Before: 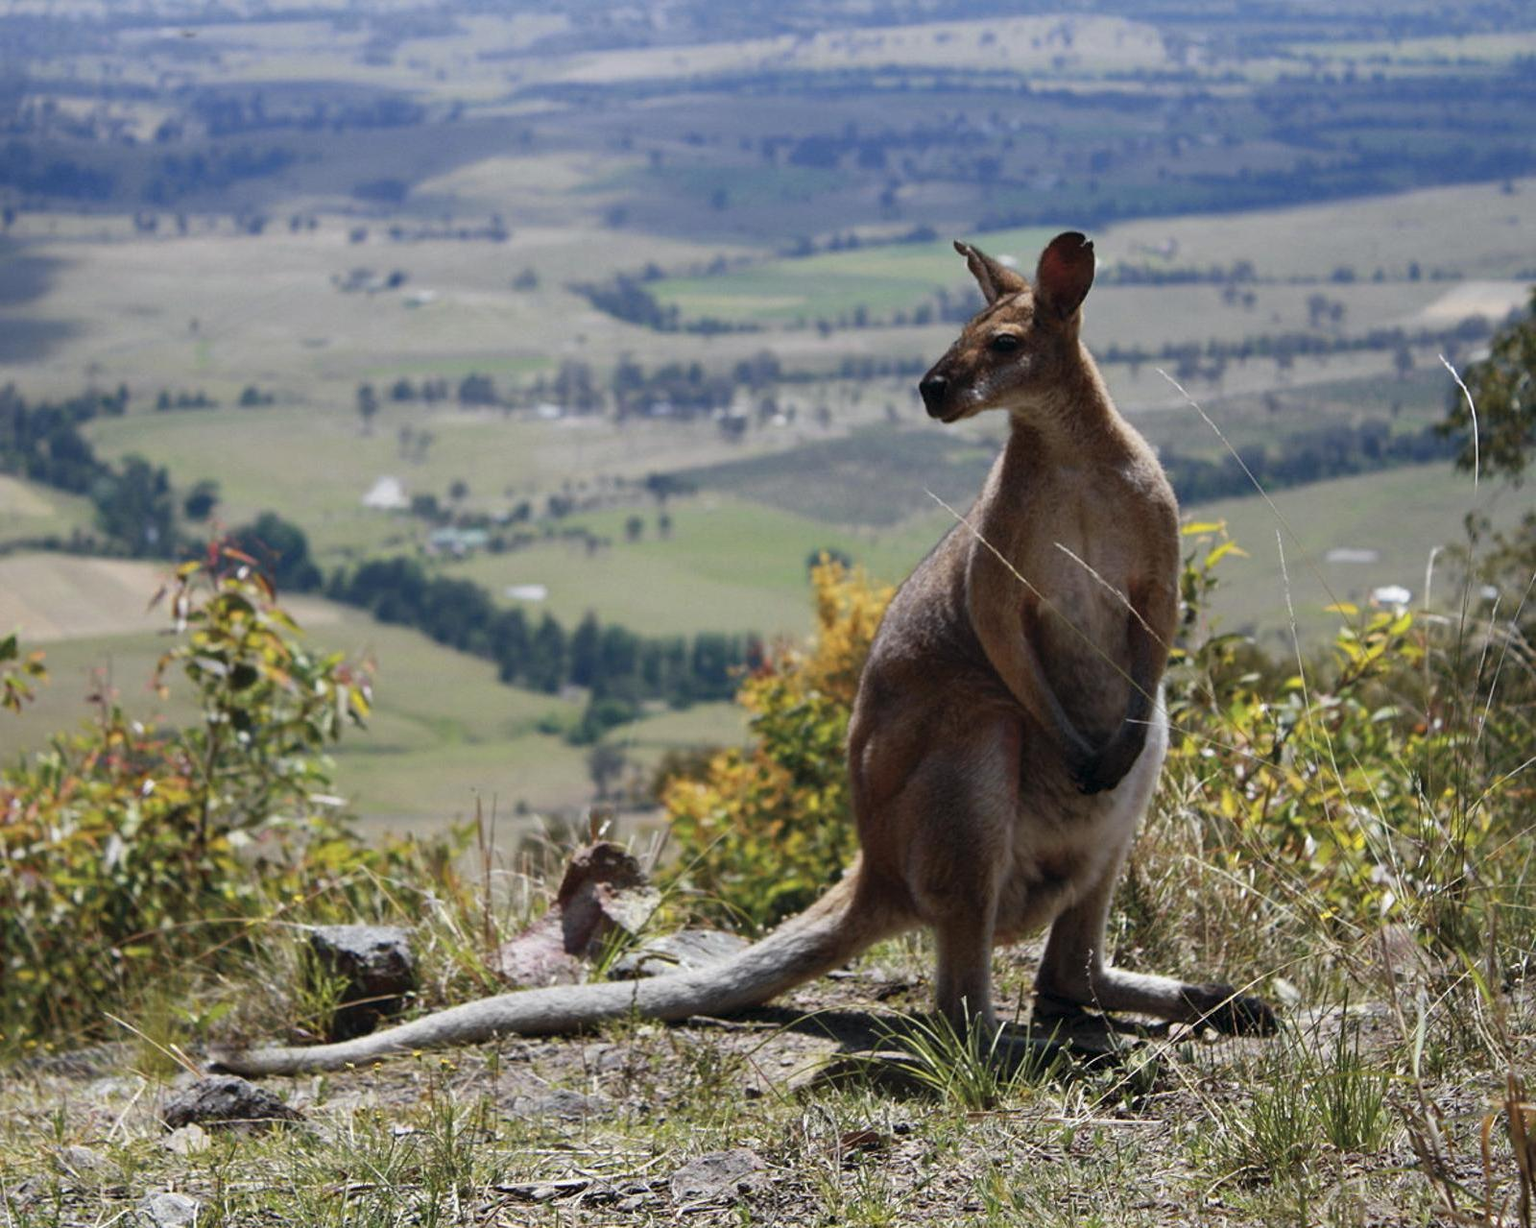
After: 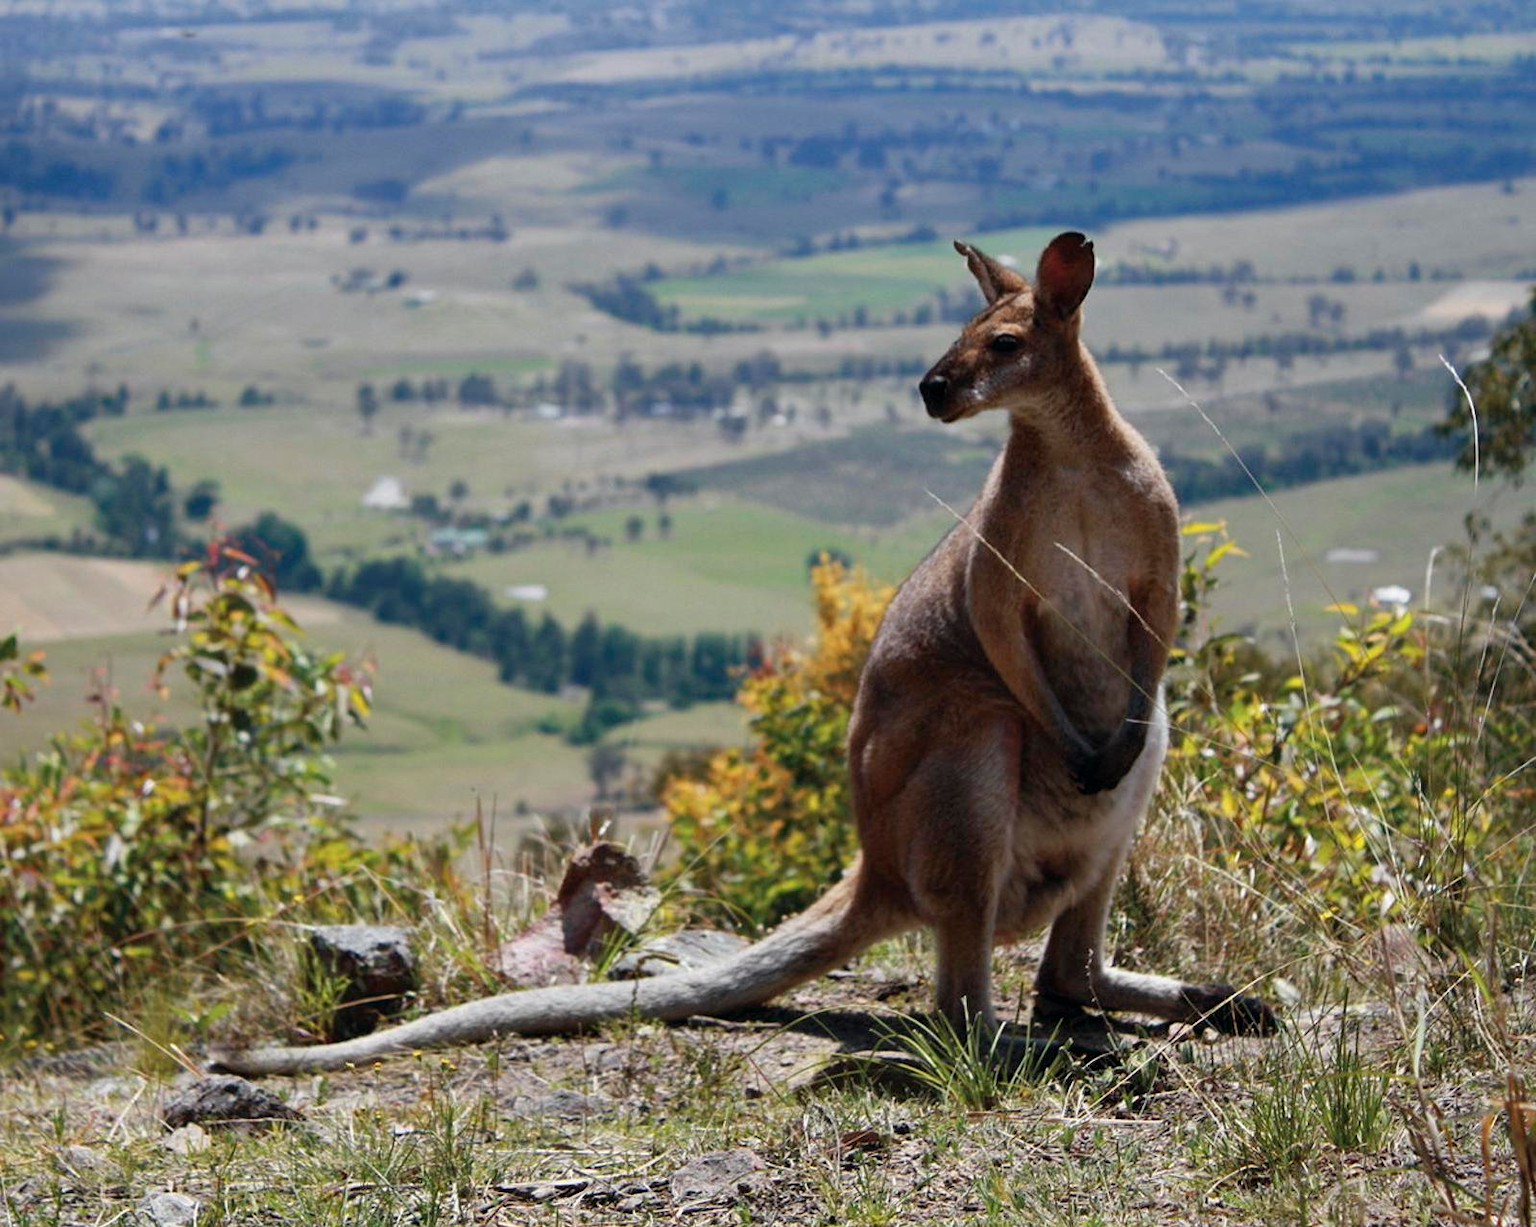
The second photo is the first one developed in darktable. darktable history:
shadows and highlights: shadows 5.47, soften with gaussian
